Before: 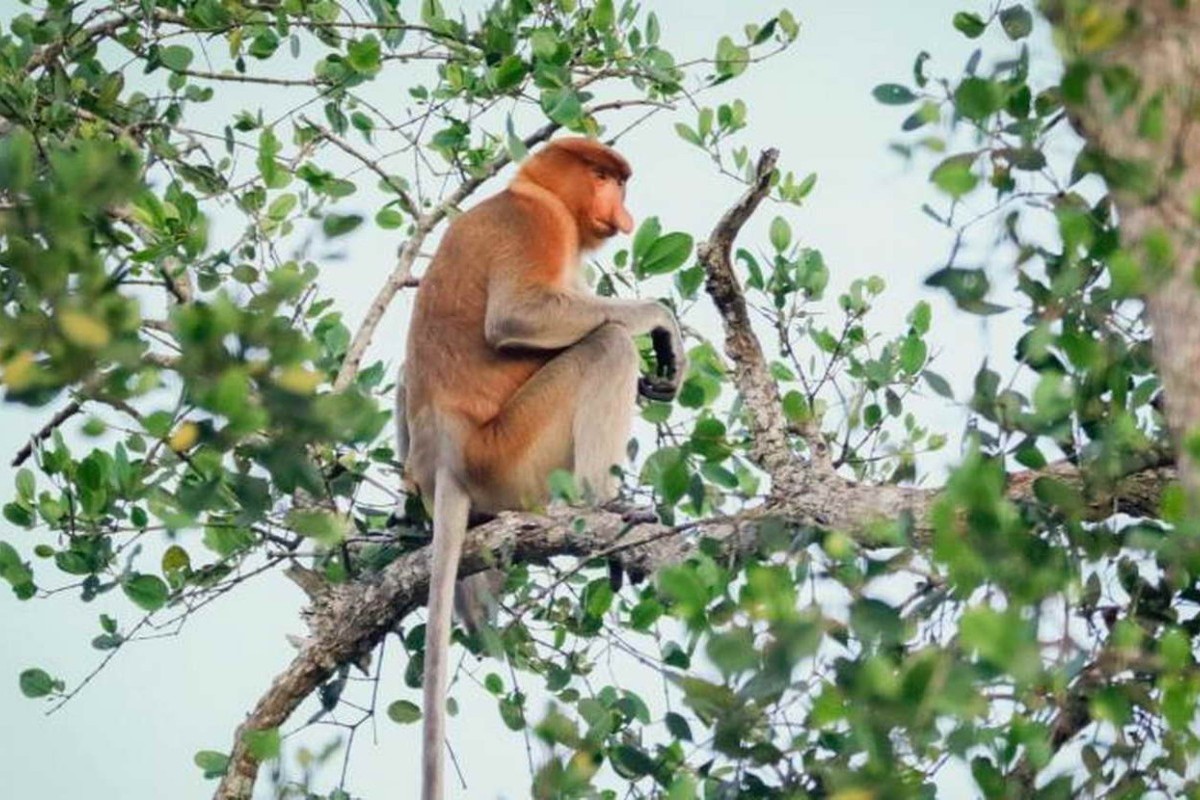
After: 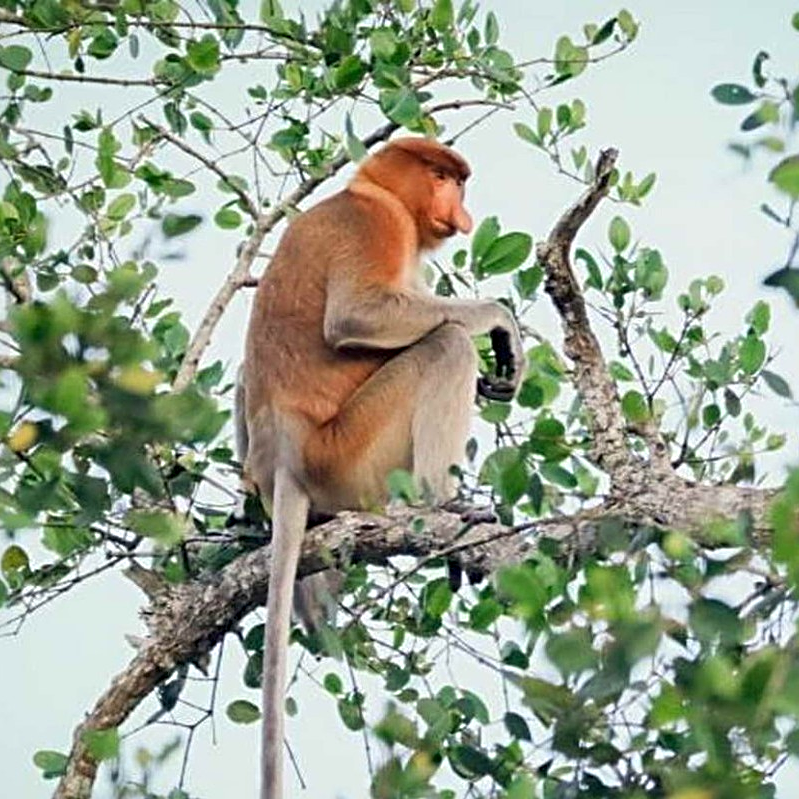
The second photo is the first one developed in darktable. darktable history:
sharpen: radius 3.947
crop and rotate: left 13.455%, right 19.944%
